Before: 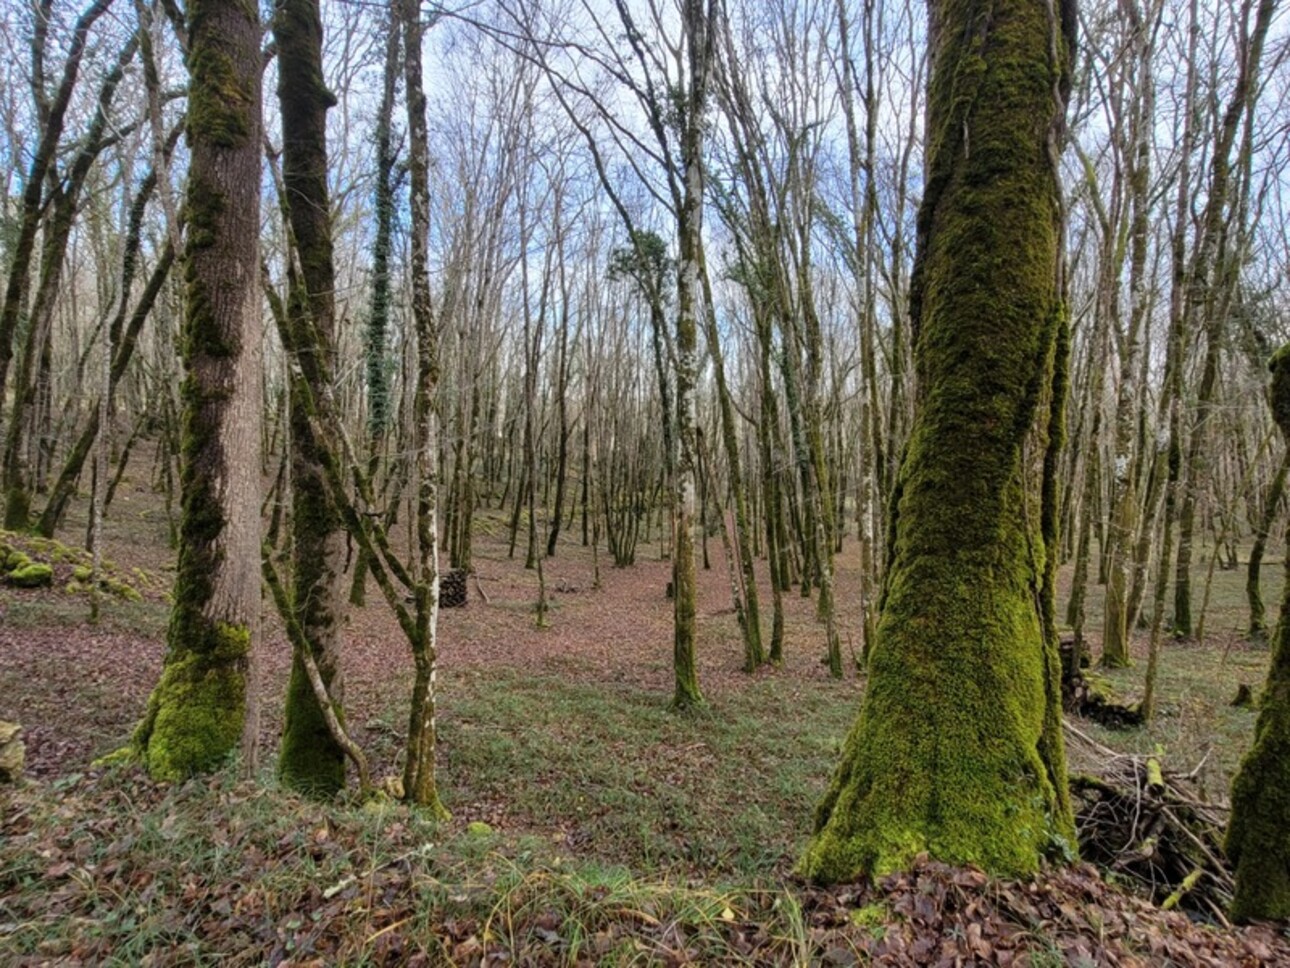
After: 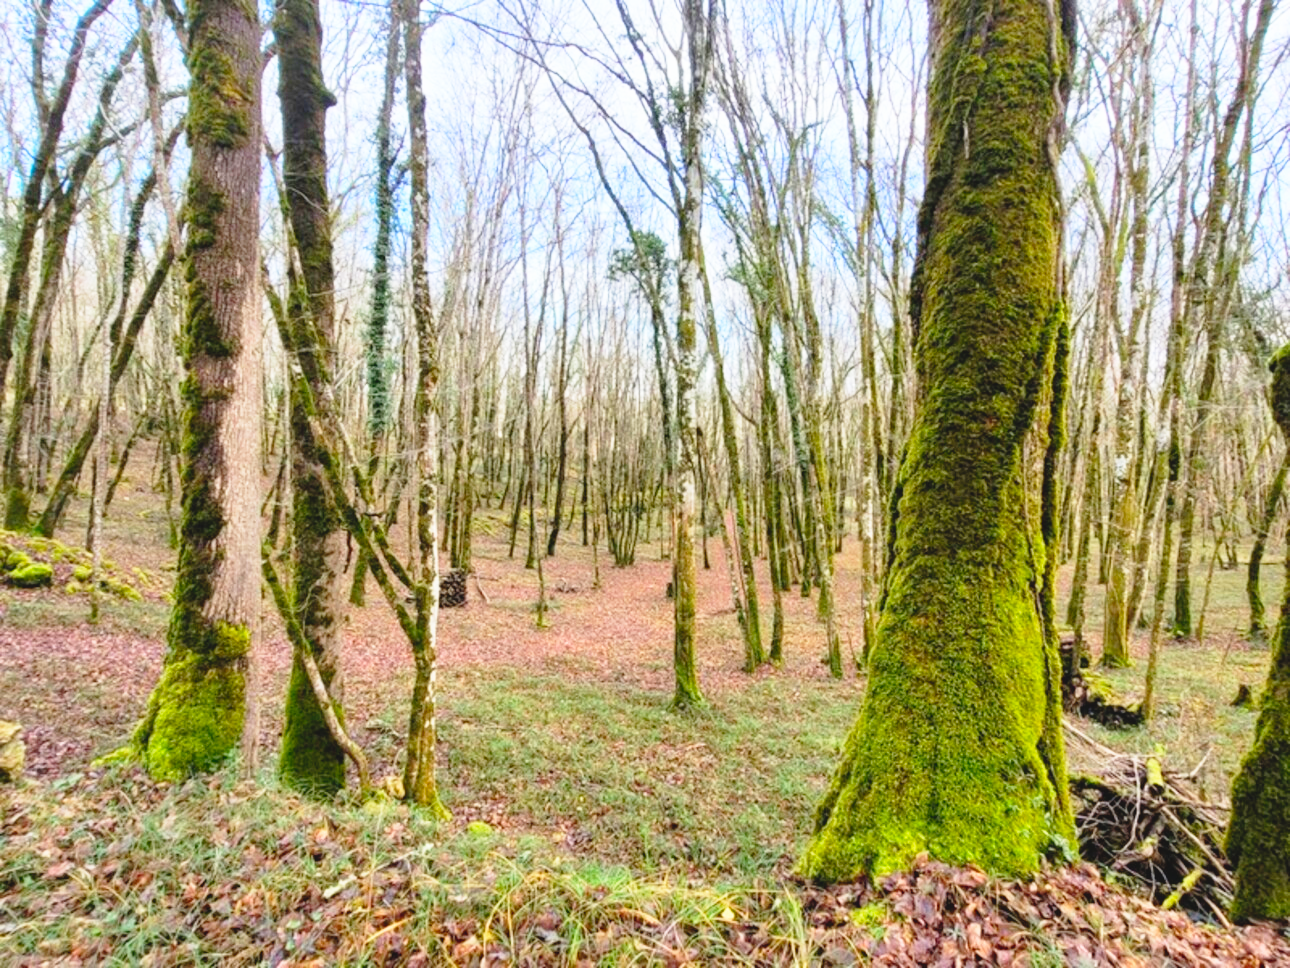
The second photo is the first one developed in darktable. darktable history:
lowpass: radius 0.1, contrast 0.85, saturation 1.1, unbound 0
contrast brightness saturation: contrast 0.07, brightness 0.08, saturation 0.18
base curve: curves: ch0 [(0, 0) (0.012, 0.01) (0.073, 0.168) (0.31, 0.711) (0.645, 0.957) (1, 1)], preserve colors none
